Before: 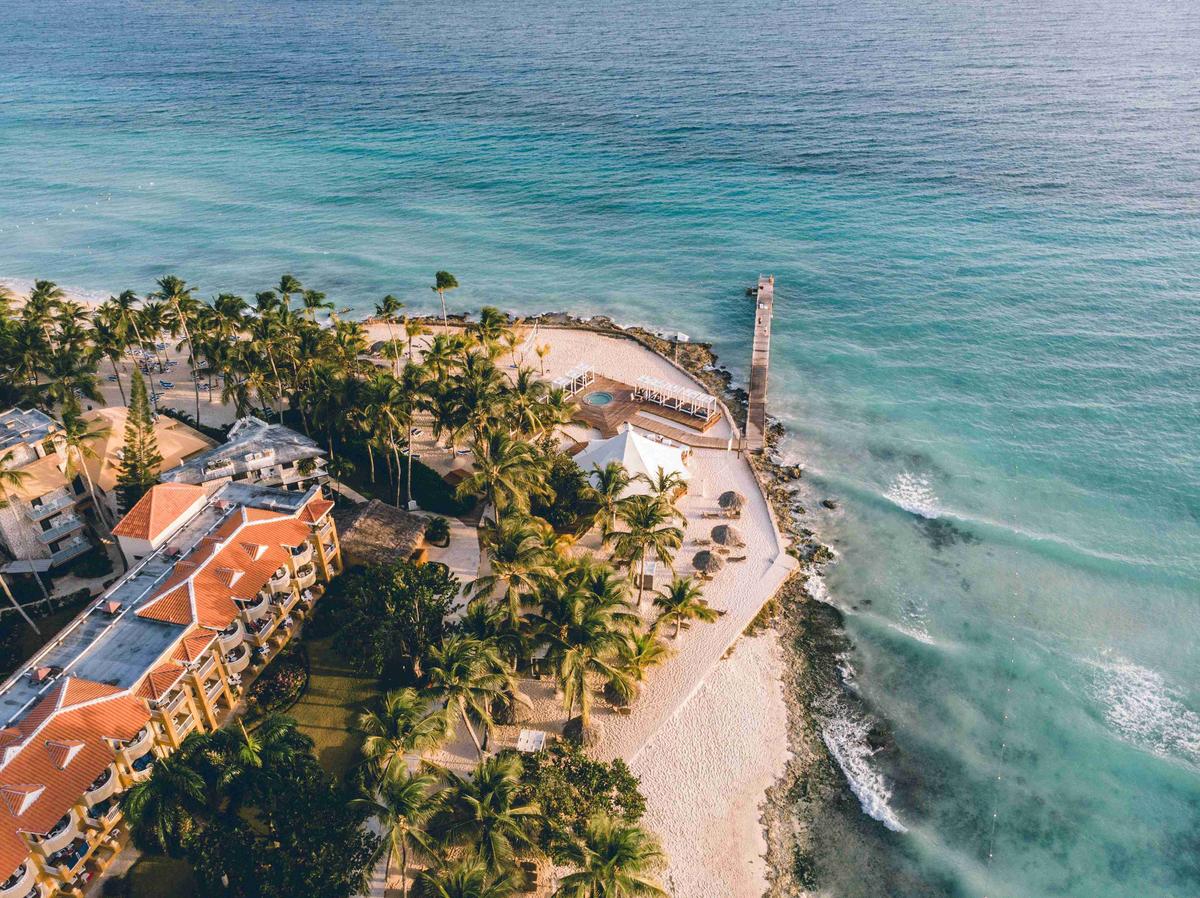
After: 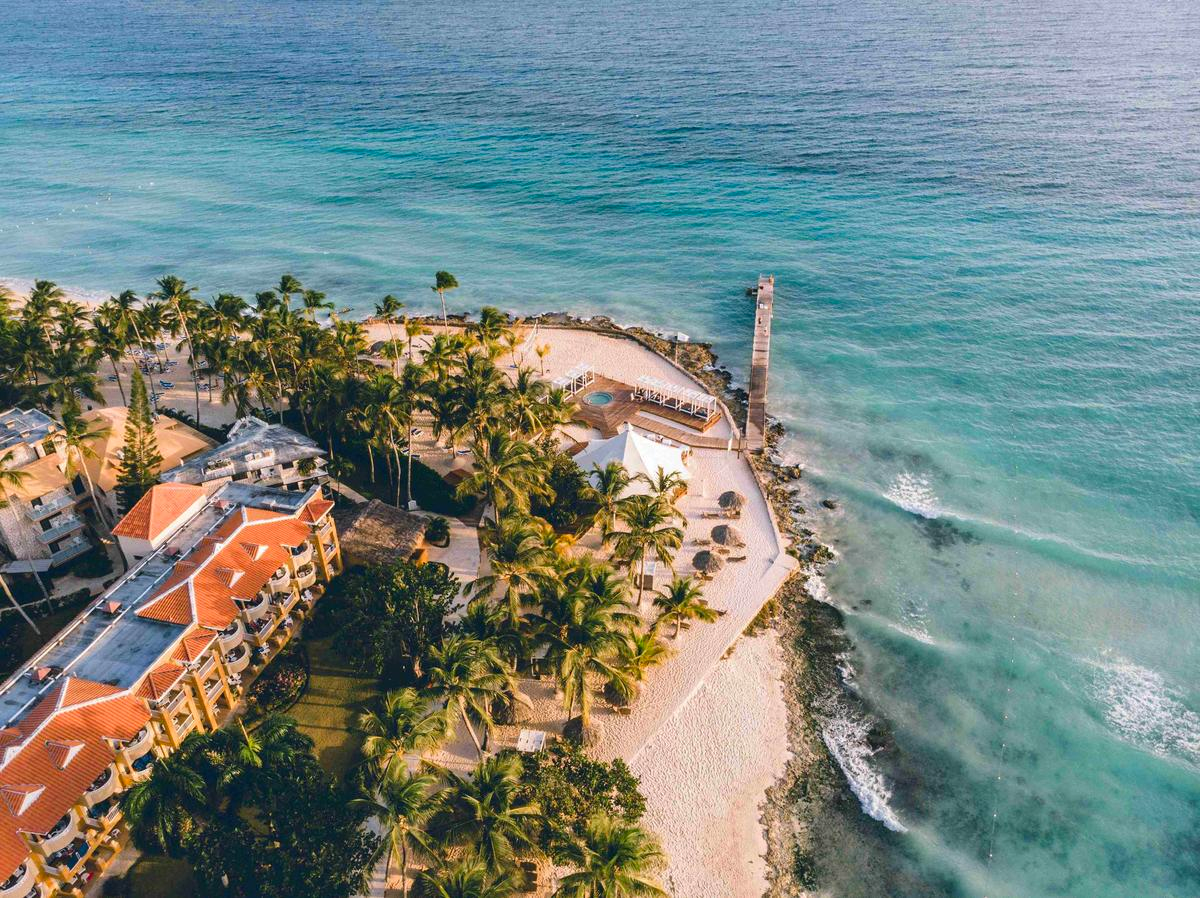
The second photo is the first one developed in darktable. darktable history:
contrast brightness saturation: contrast 0.04, saturation 0.165
shadows and highlights: shadows 36.16, highlights -26.63, soften with gaussian
